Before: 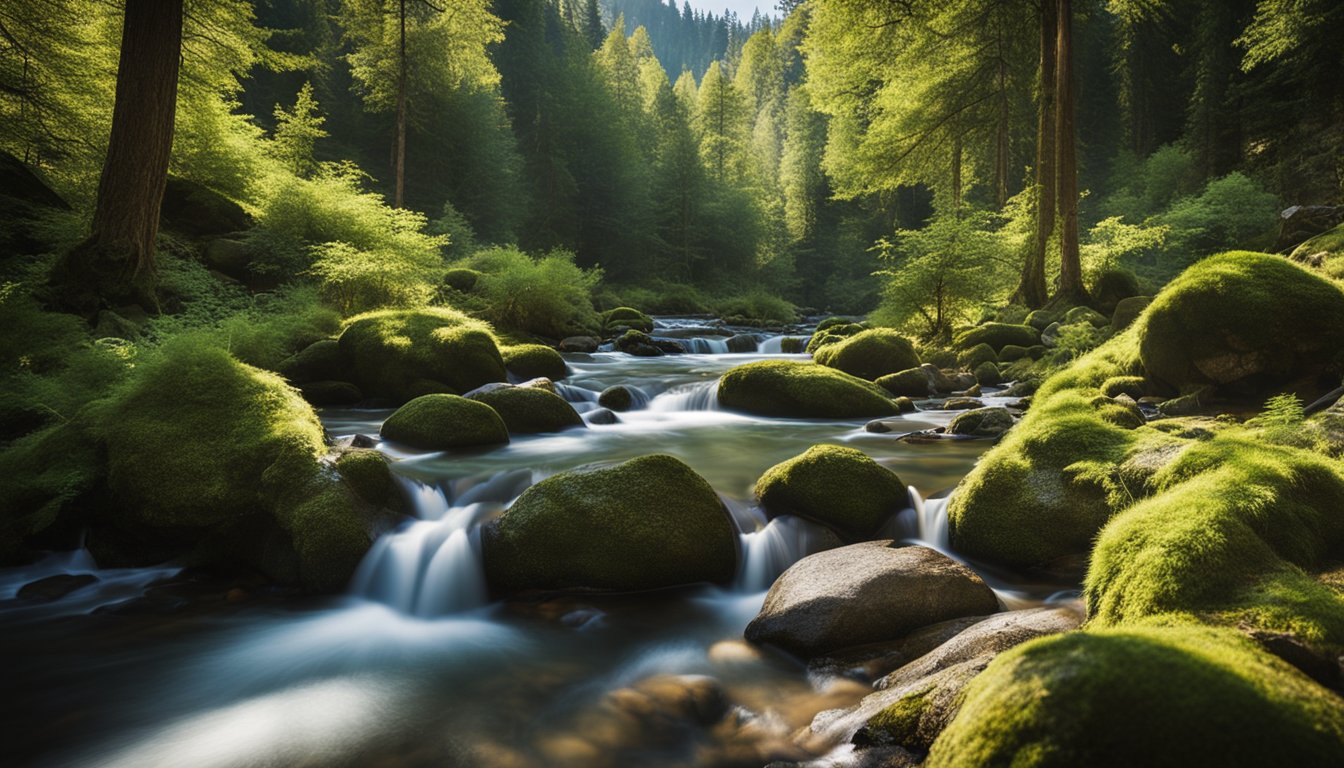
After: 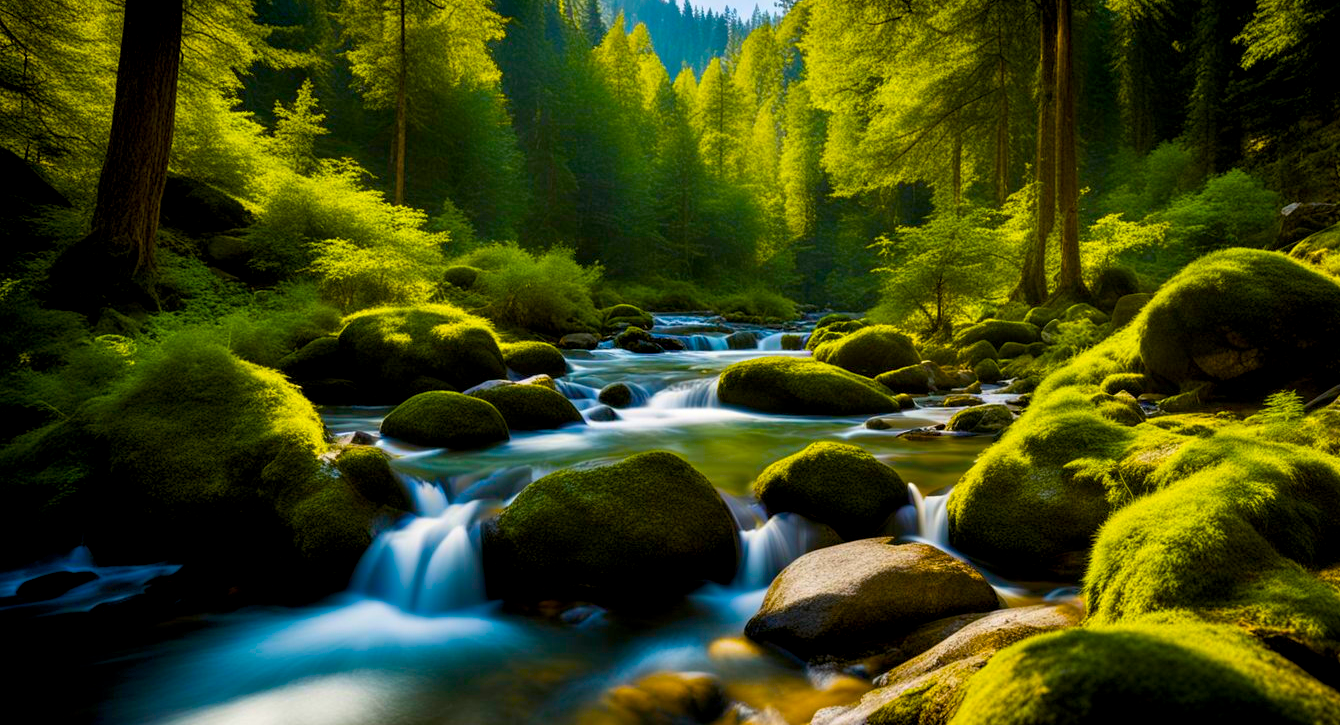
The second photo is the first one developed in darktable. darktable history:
exposure: black level correction 0.01, exposure 0.011 EV, compensate highlight preservation false
crop: top 0.448%, right 0.264%, bottom 5.045%
color balance rgb: linear chroma grading › global chroma 42%, perceptual saturation grading › global saturation 42%, global vibrance 33%
